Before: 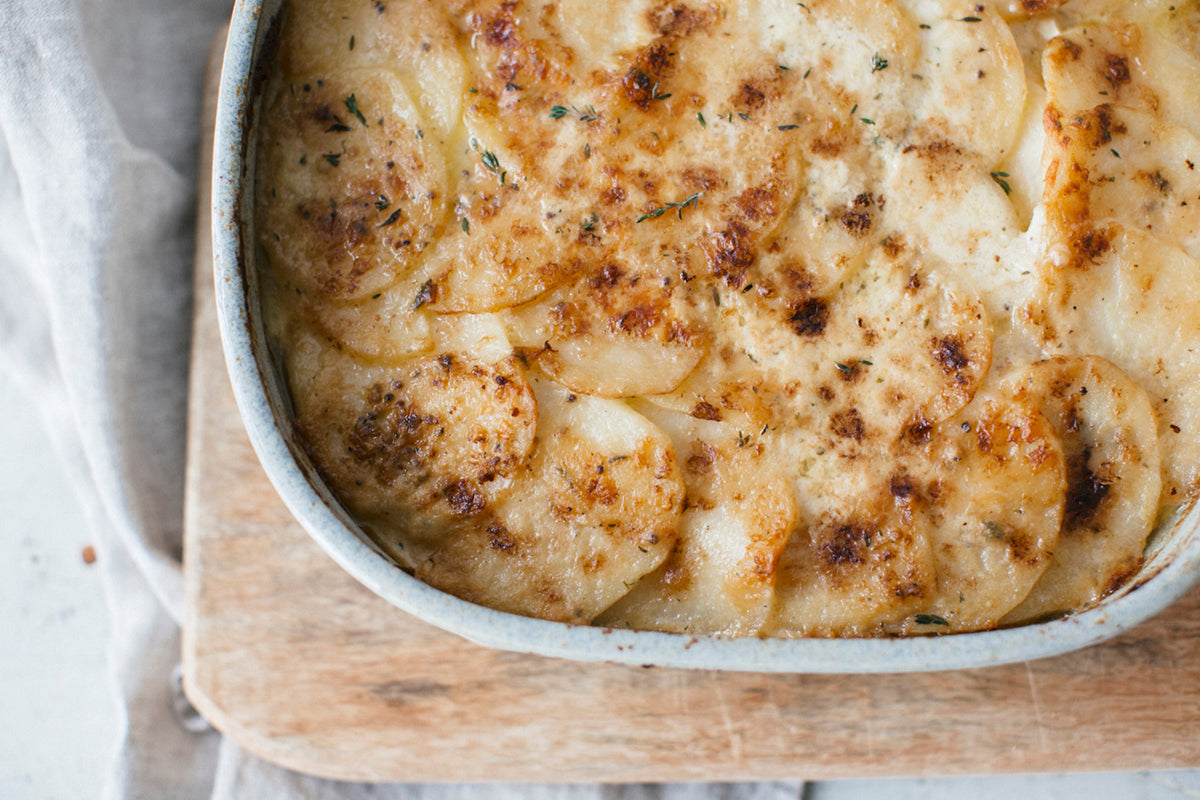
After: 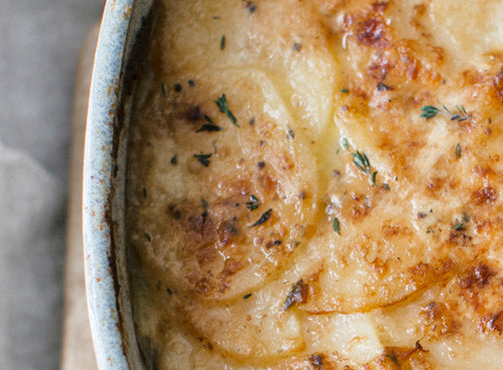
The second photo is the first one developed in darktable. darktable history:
tone equalizer: -8 EV 0.001 EV, -7 EV -0.004 EV, -6 EV 0.009 EV, -5 EV 0.032 EV, -4 EV 0.276 EV, -3 EV 0.644 EV, -2 EV 0.584 EV, -1 EV 0.187 EV, +0 EV 0.024 EV
crop and rotate: left 10.817%, top 0.062%, right 47.194%, bottom 53.626%
